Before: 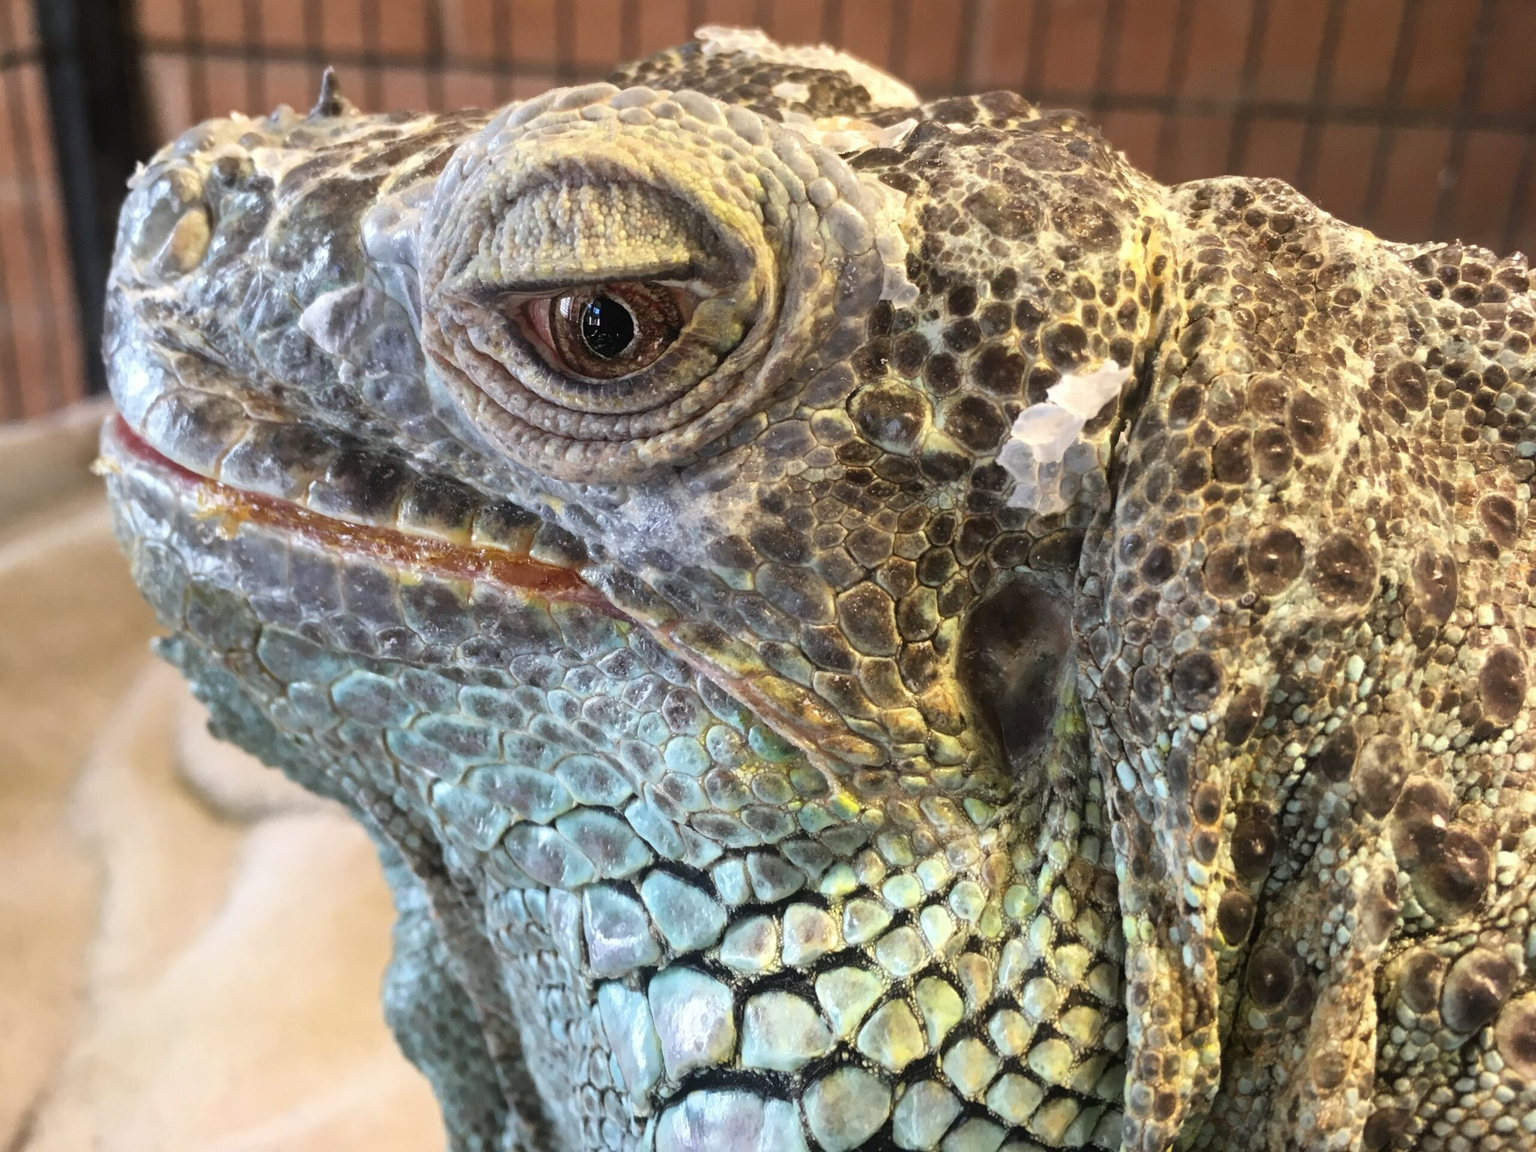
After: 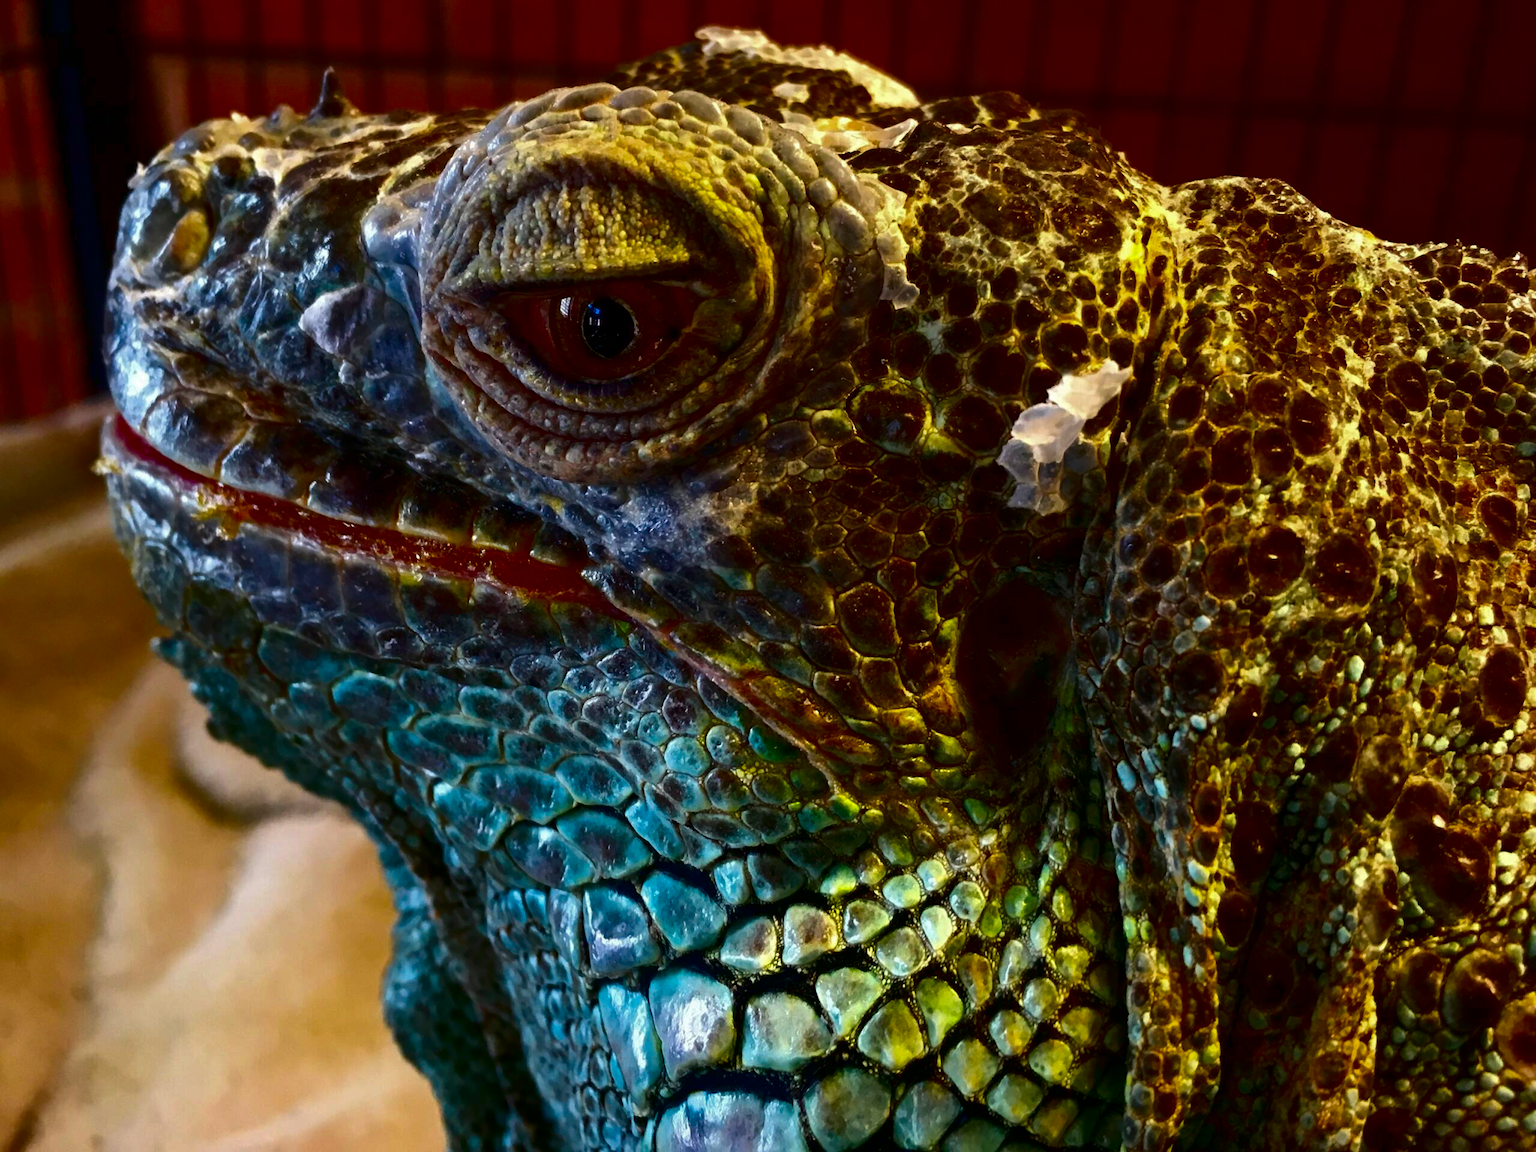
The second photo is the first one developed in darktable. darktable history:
contrast brightness saturation: brightness -0.992, saturation 0.98
